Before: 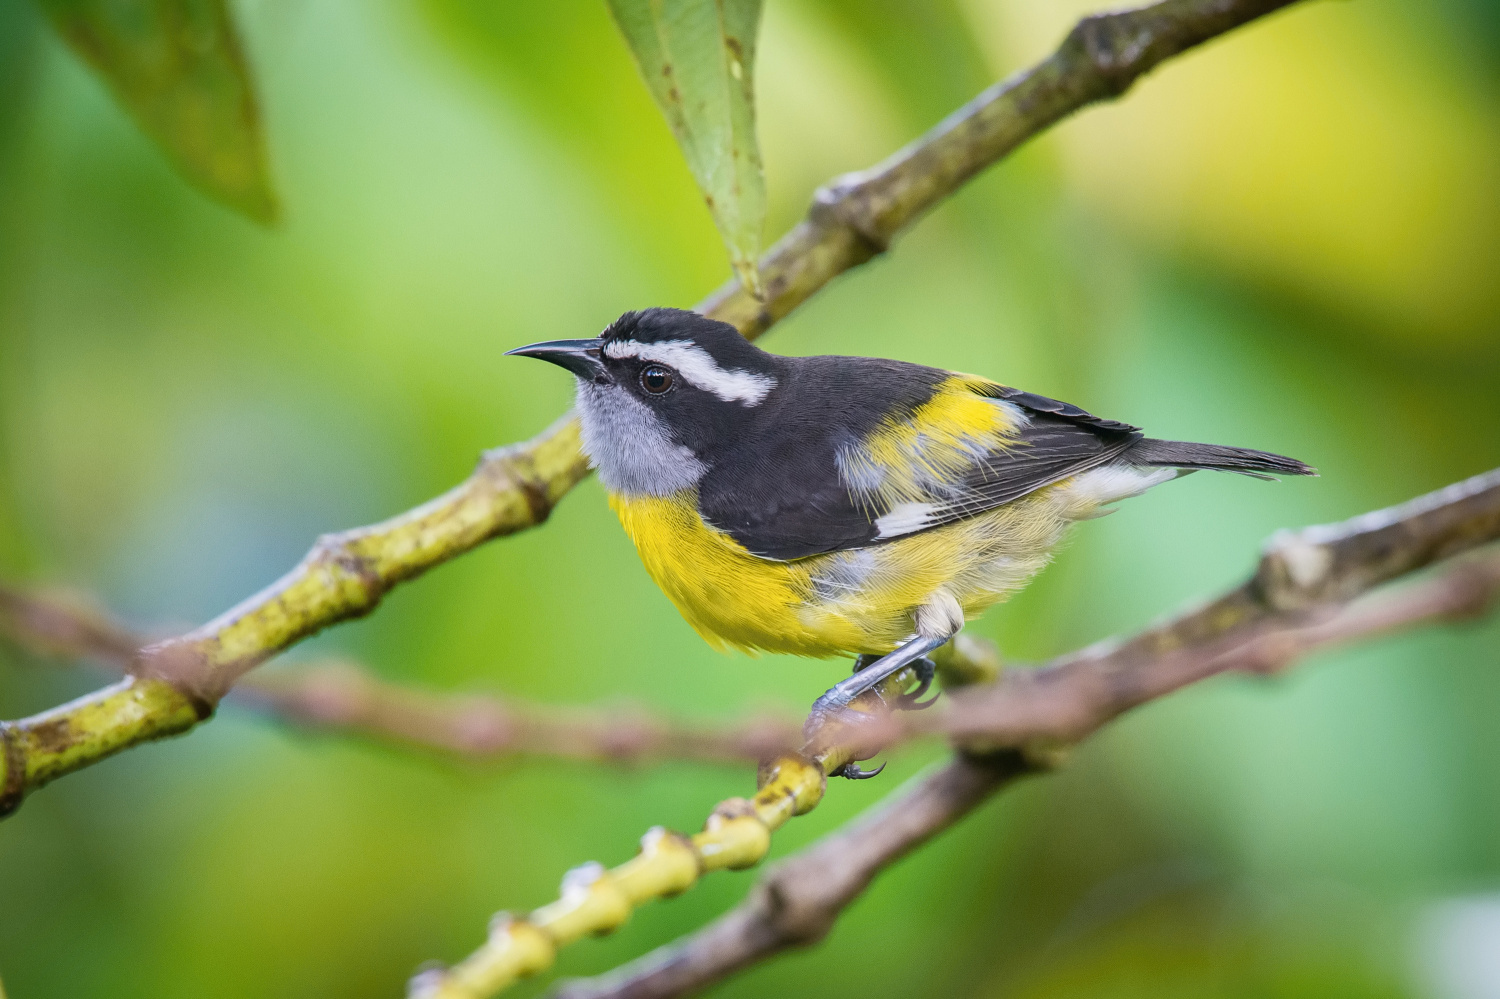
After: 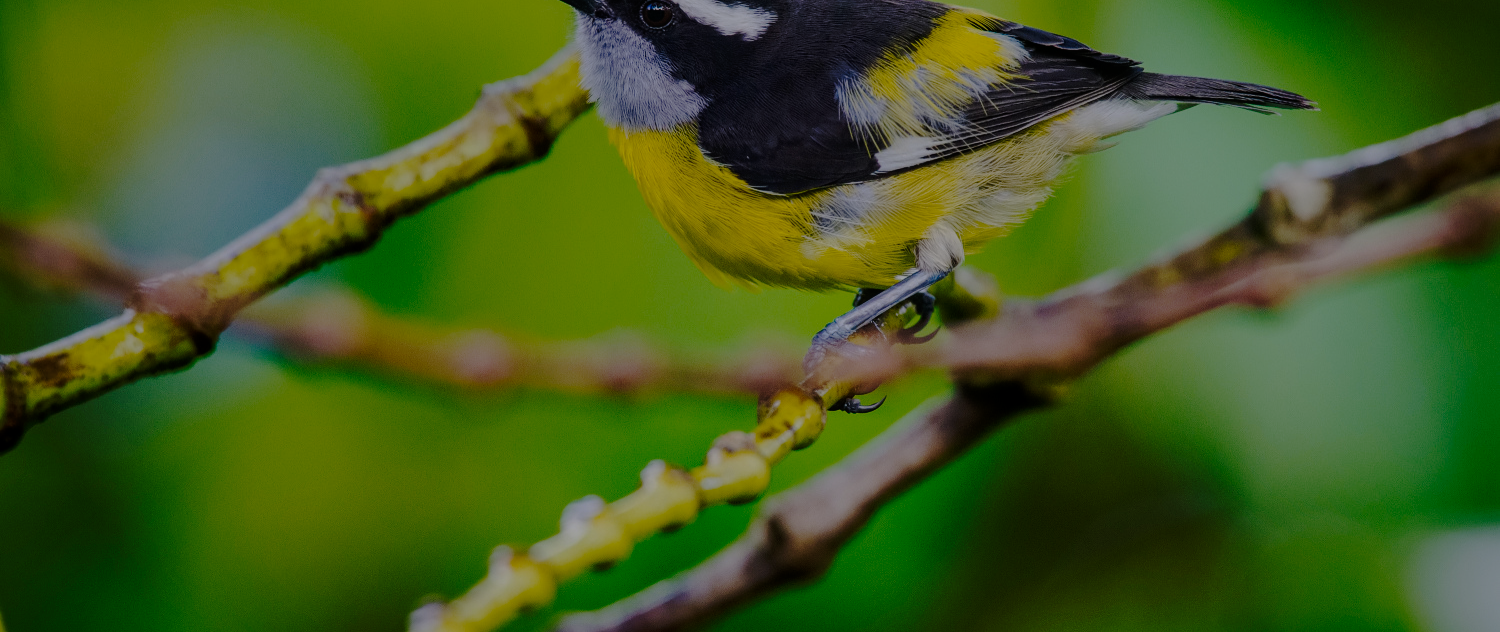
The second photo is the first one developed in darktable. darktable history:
shadows and highlights: shadows 24.44, highlights -79.17, soften with gaussian
crop and rotate: top 36.73%
color balance rgb: perceptual saturation grading › global saturation 20%, perceptual saturation grading › highlights -25.878%, perceptual saturation grading › shadows 25.311%
exposure: exposure -2.104 EV, compensate exposure bias true, compensate highlight preservation false
local contrast: highlights 105%, shadows 101%, detail 120%, midtone range 0.2
base curve: preserve colors none
tone curve: curves: ch0 [(0, 0.015) (0.091, 0.055) (0.184, 0.159) (0.304, 0.382) (0.492, 0.579) (0.628, 0.755) (0.832, 0.932) (0.984, 0.963)]; ch1 [(0, 0) (0.34, 0.235) (0.493, 0.5) (0.554, 0.56) (0.764, 0.815) (1, 1)]; ch2 [(0, 0) (0.44, 0.458) (0.476, 0.477) (0.542, 0.586) (0.674, 0.724) (1, 1)], preserve colors none
